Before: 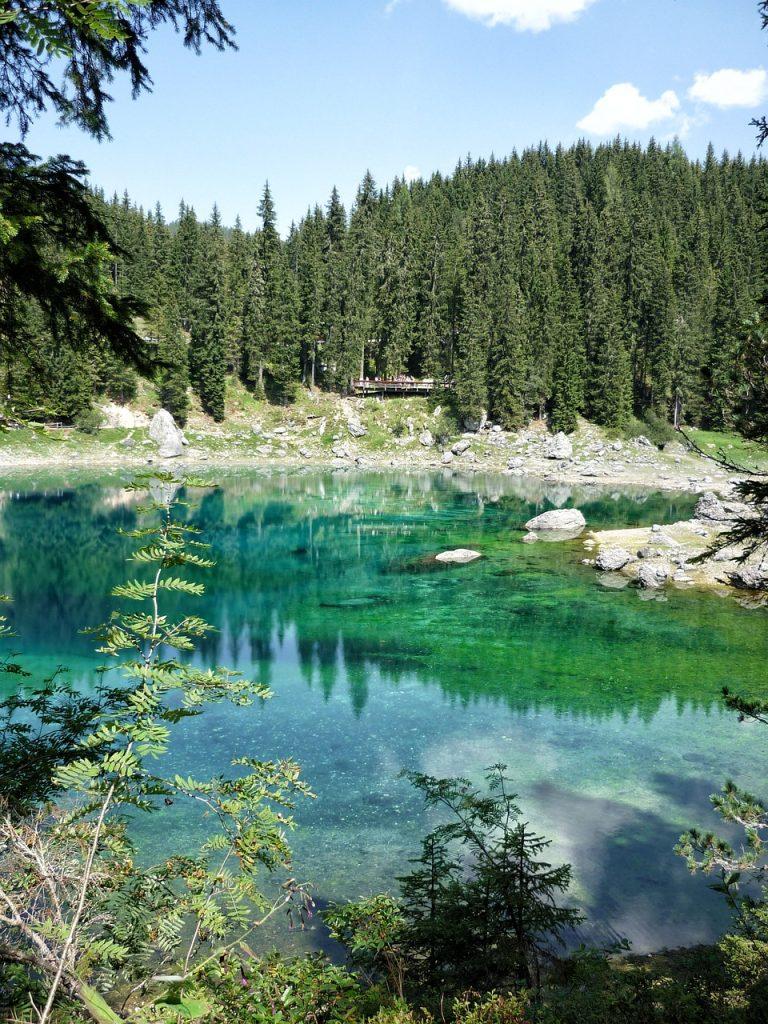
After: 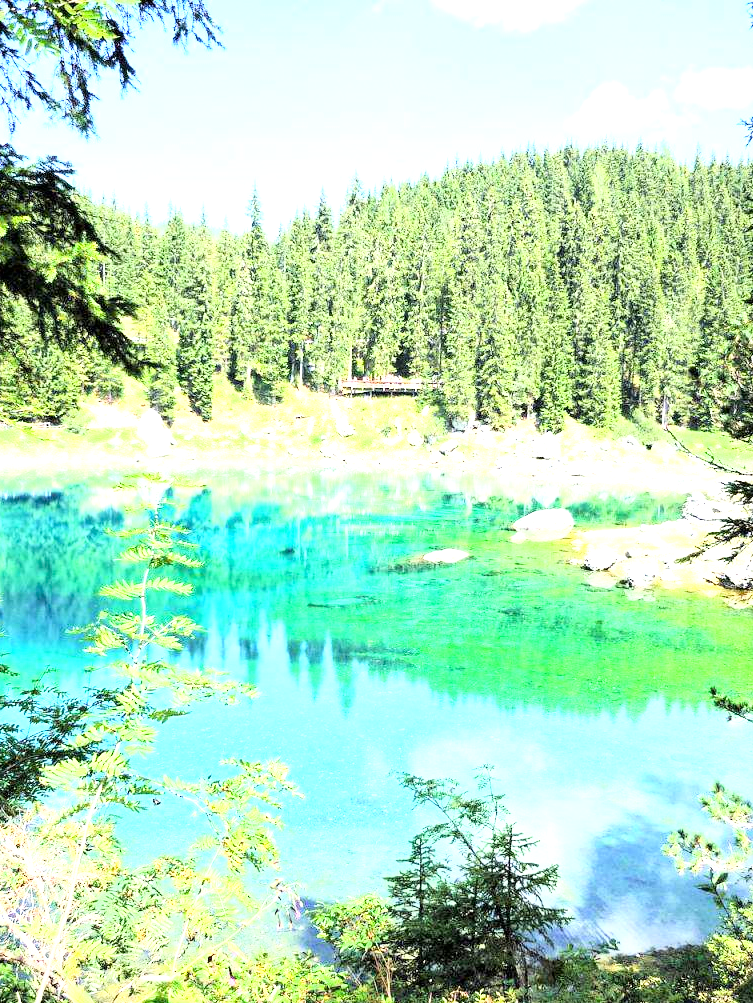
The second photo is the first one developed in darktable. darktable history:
base curve: curves: ch0 [(0, 0) (0.005, 0.002) (0.15, 0.3) (0.4, 0.7) (0.75, 0.95) (1, 1)]
crop: left 1.64%, right 0.276%, bottom 2.023%
exposure: exposure 2.203 EV, compensate highlight preservation false
